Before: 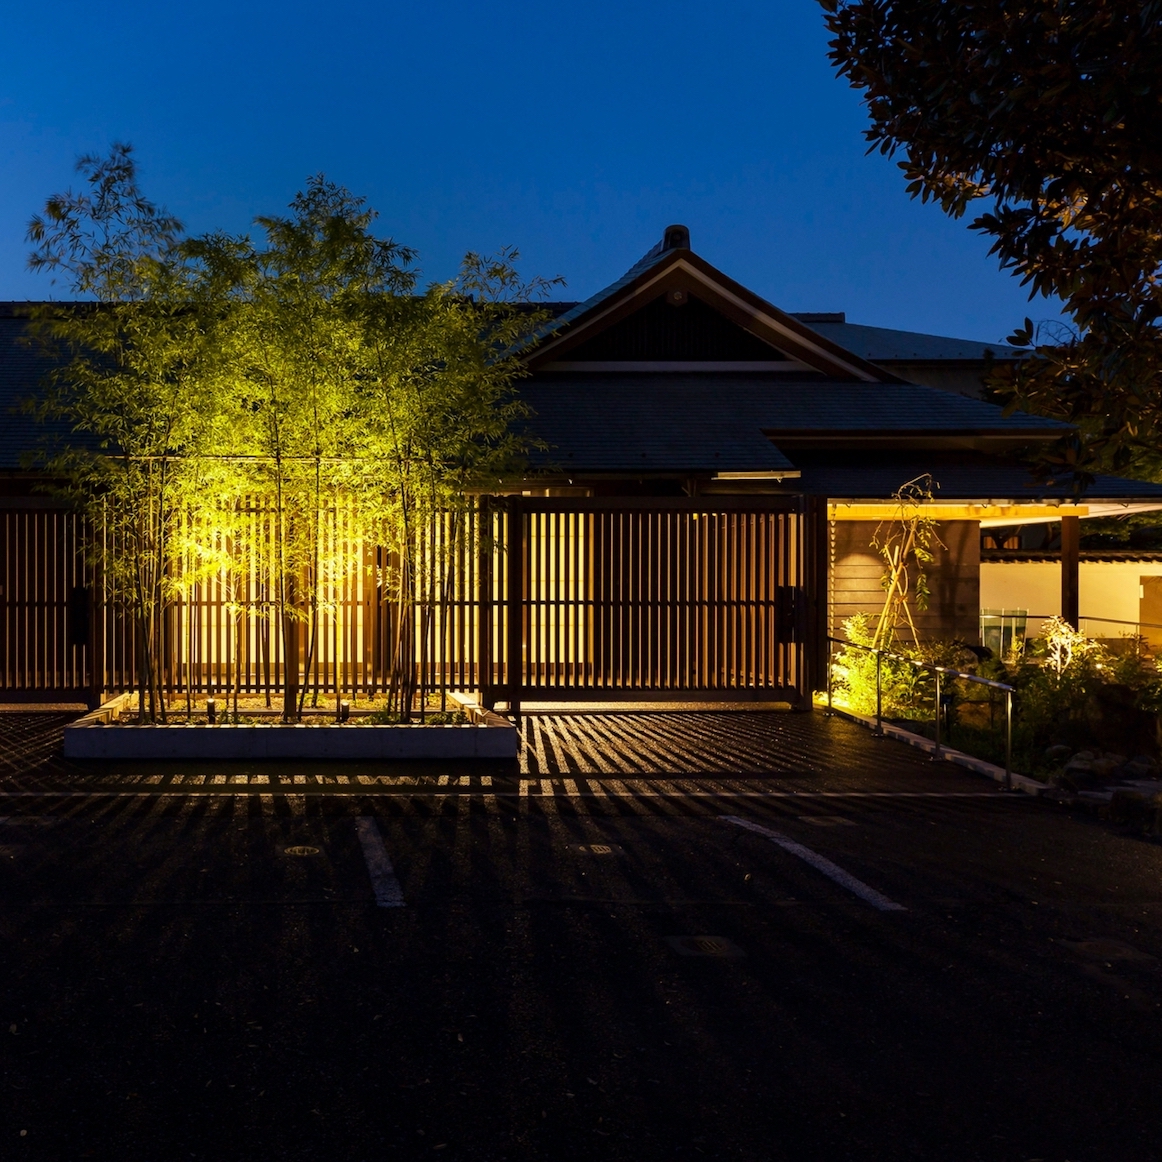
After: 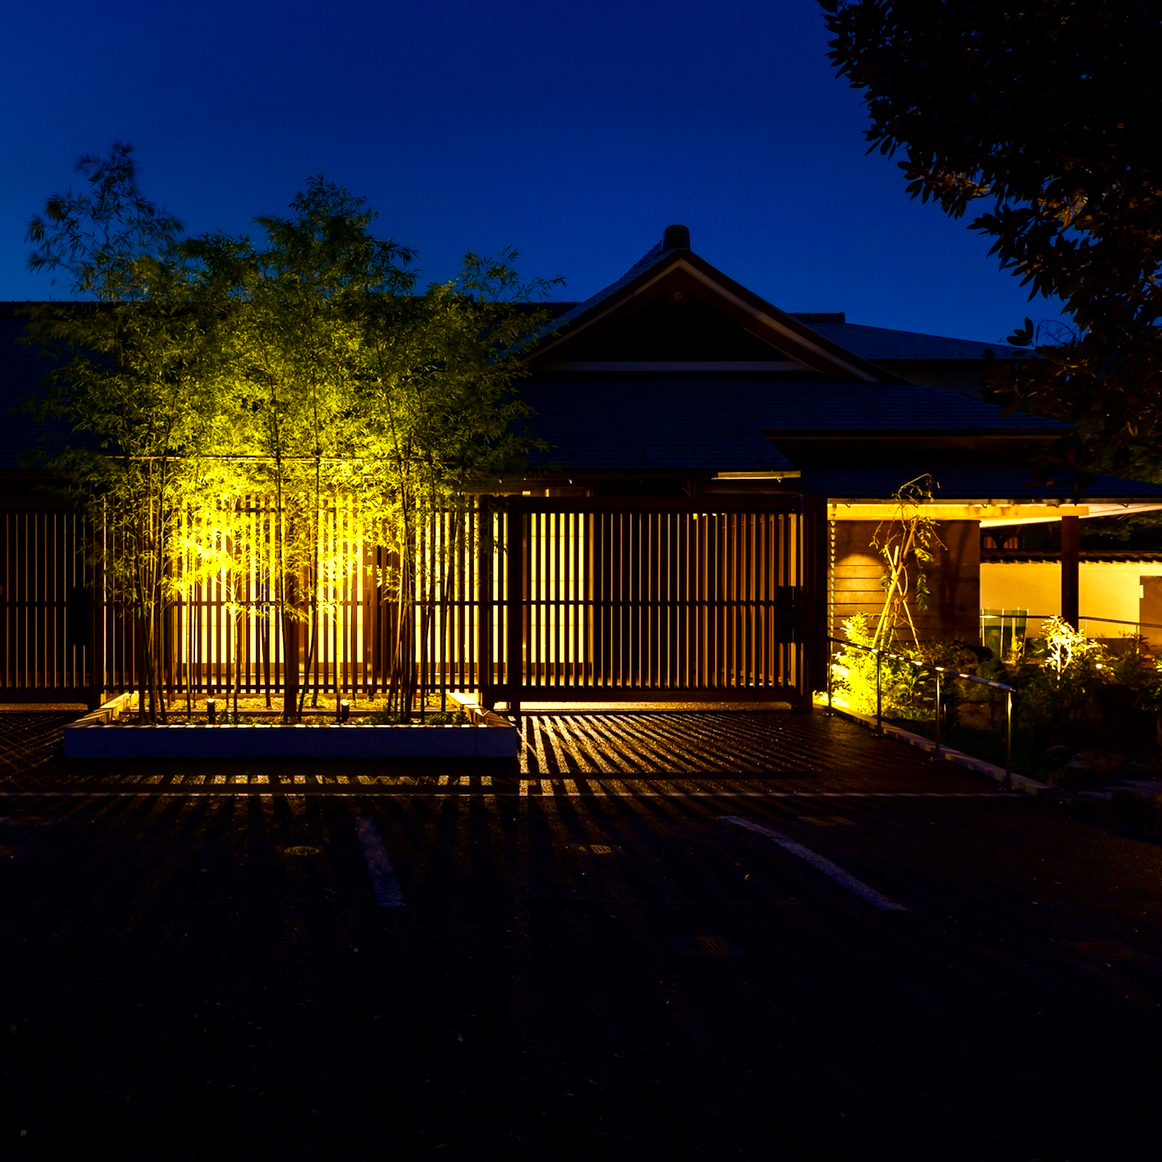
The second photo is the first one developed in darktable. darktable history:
color balance rgb: shadows lift › chroma 4.21%, shadows lift › hue 252.22°, highlights gain › chroma 1.36%, highlights gain › hue 50.24°, perceptual saturation grading › mid-tones 6.33%, perceptual saturation grading › shadows 72.44%, perceptual brilliance grading › highlights 11.59%, contrast 5.05%
contrast brightness saturation: contrast 0.07, brightness -0.13, saturation 0.06
vignetting: fall-off start 97.52%, fall-off radius 100%, brightness -0.574, saturation 0, center (-0.027, 0.404), width/height ratio 1.368, unbound false
